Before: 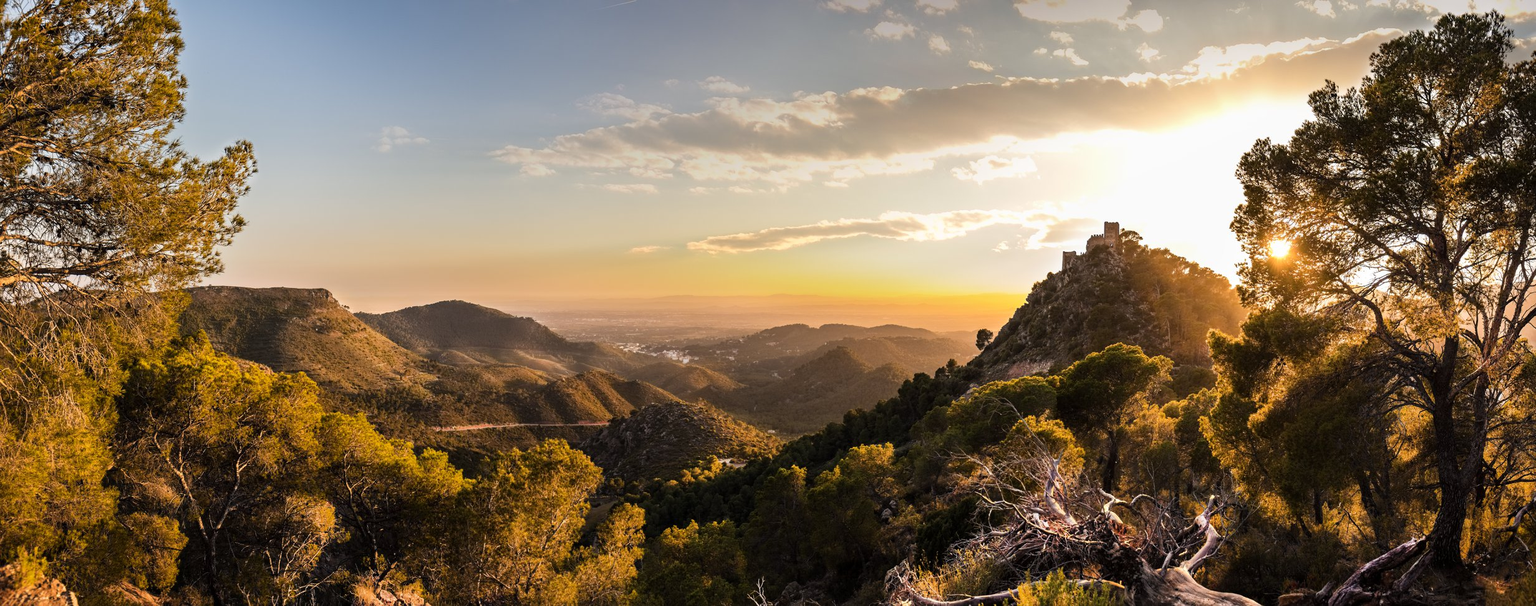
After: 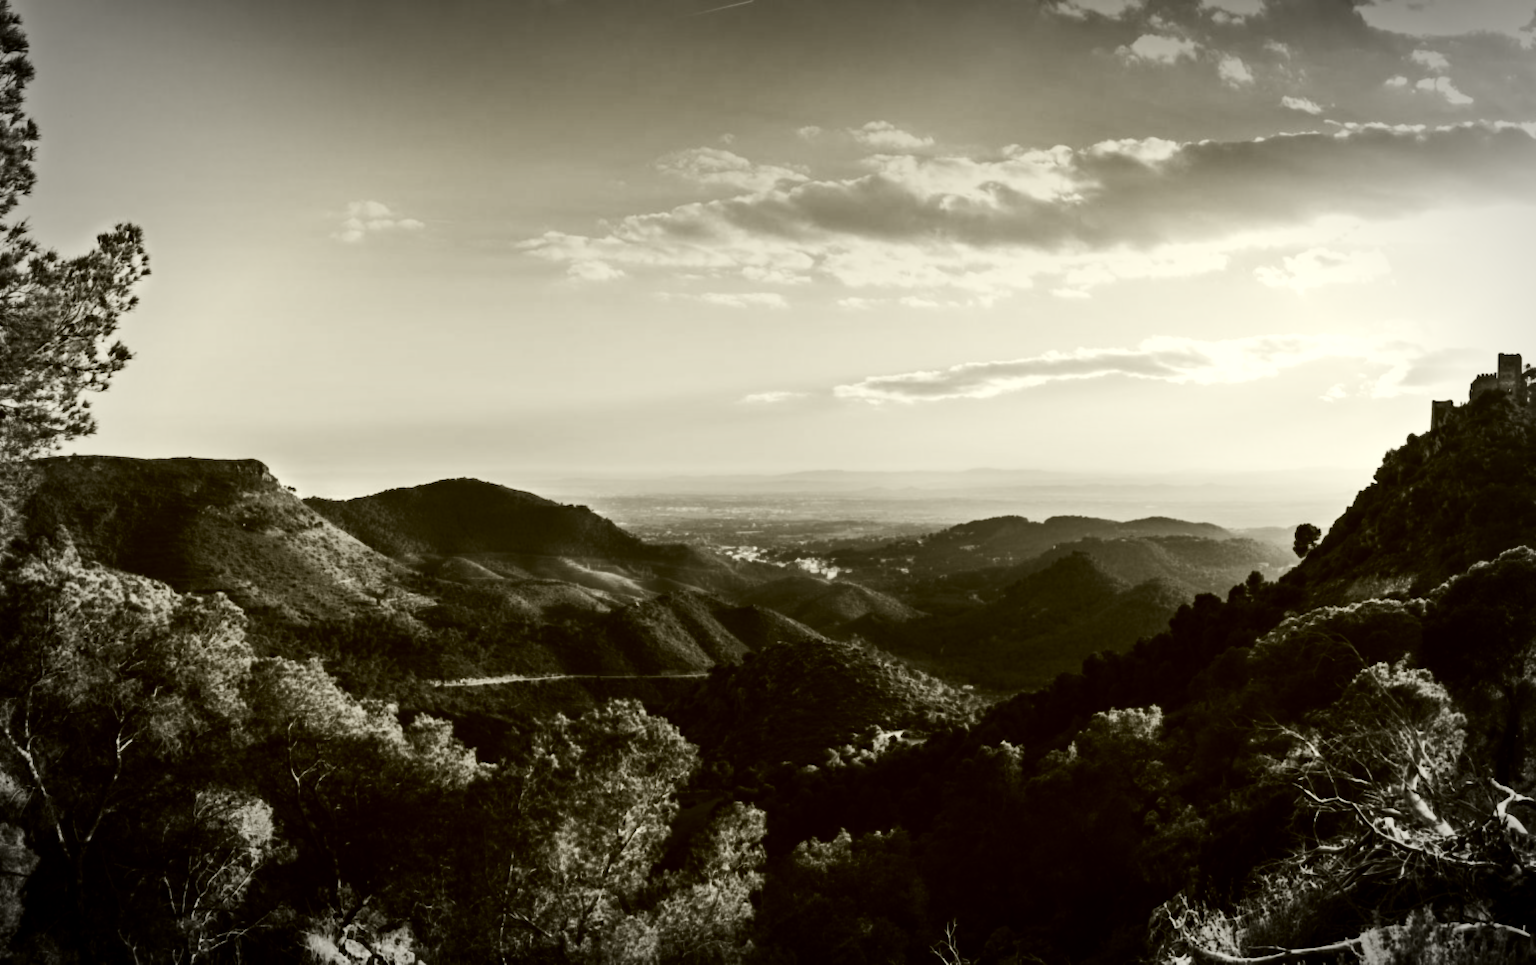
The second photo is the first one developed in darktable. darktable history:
vignetting: automatic ratio true
color balance rgb: perceptual saturation grading › highlights -31.88%, perceptual saturation grading › mid-tones 5.8%, perceptual saturation grading › shadows 18.12%, perceptual brilliance grading › highlights 3.62%, perceptual brilliance grading › mid-tones -18.12%, perceptual brilliance grading › shadows -41.3%
color correction: highlights a* -1.43, highlights b* 10.12, shadows a* 0.395, shadows b* 19.35
crop: left 10.644%, right 26.528%
lowpass: radius 0.76, contrast 1.56, saturation 0, unbound 0
haze removal: compatibility mode true, adaptive false
